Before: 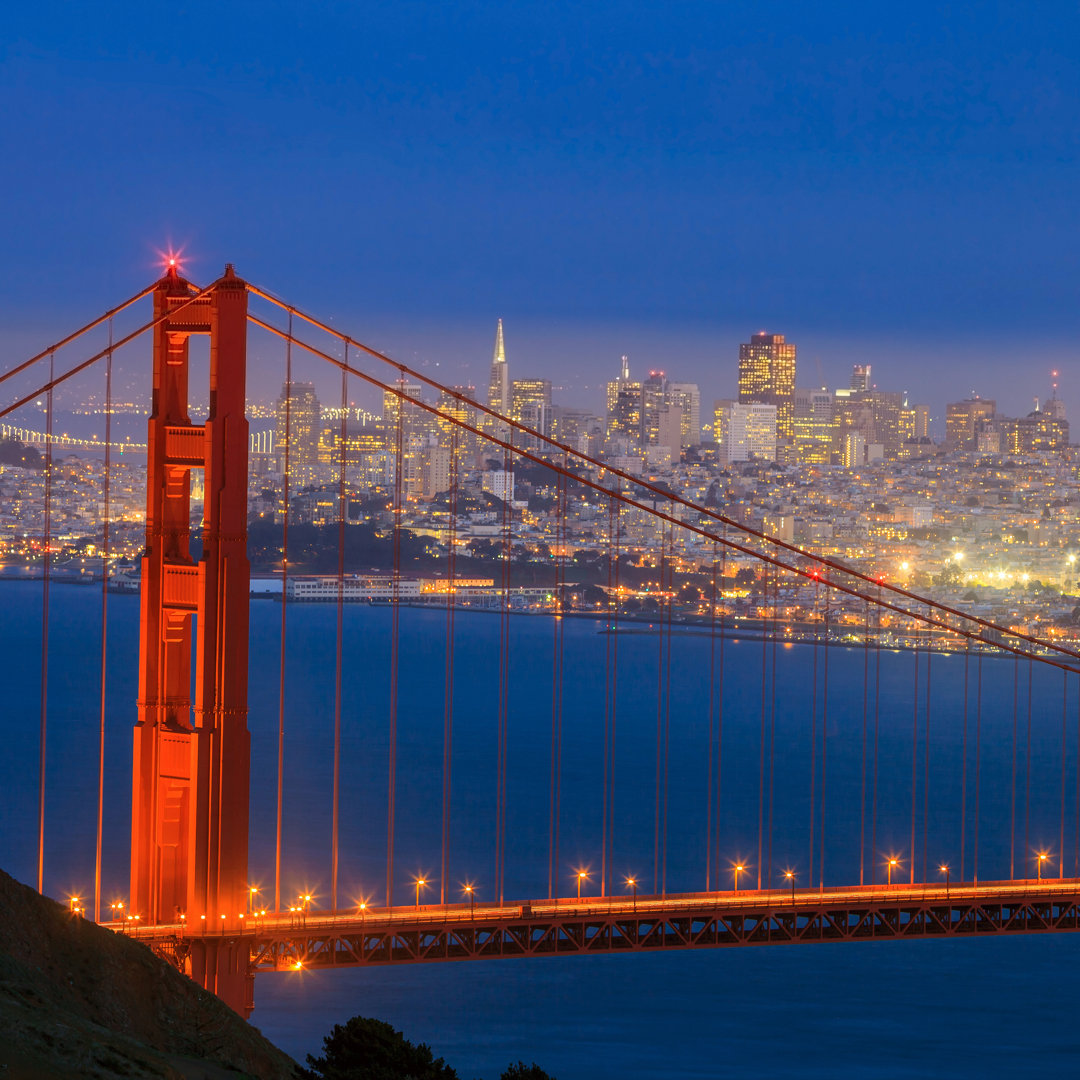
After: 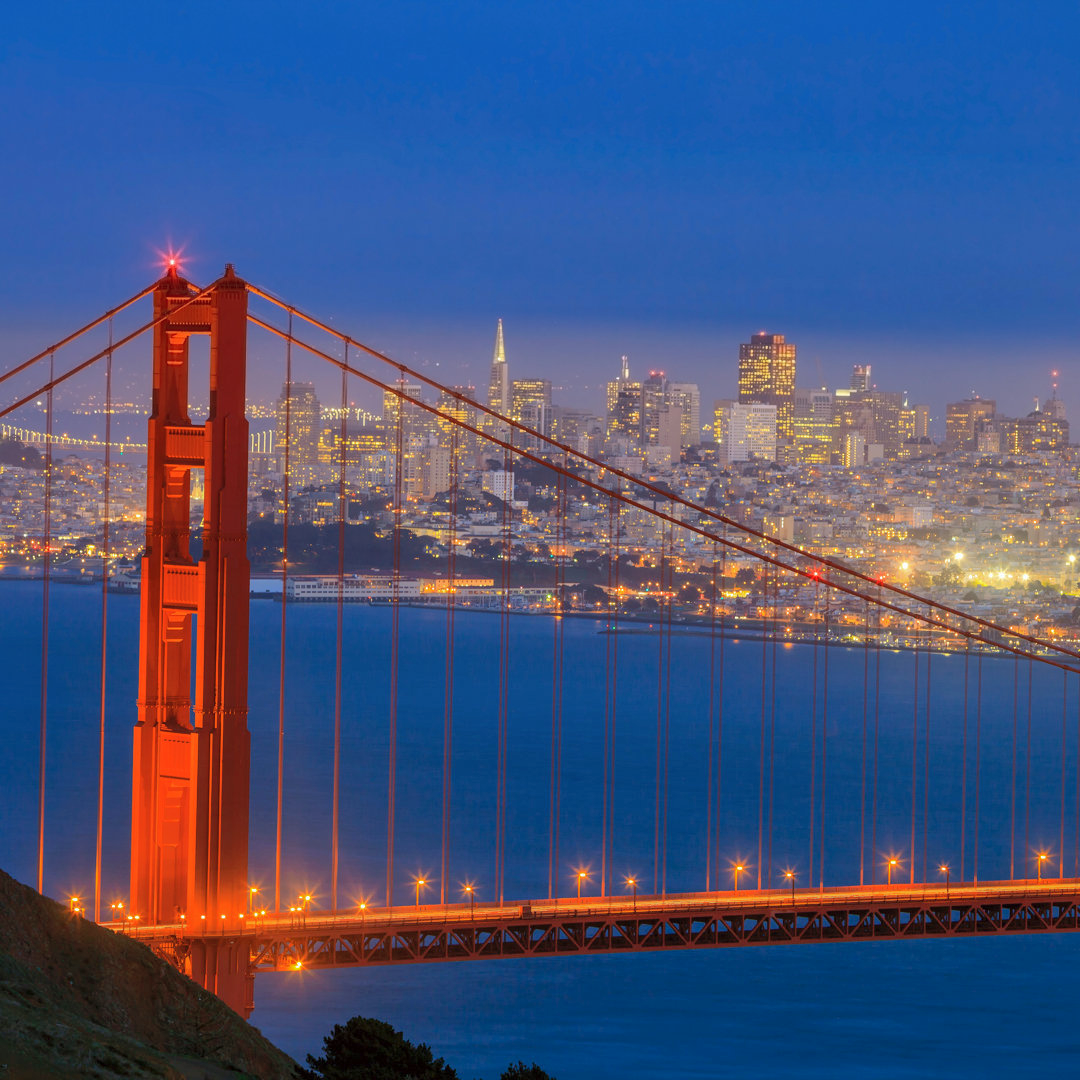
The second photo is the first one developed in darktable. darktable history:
white balance: red 1, blue 1
shadows and highlights: on, module defaults
